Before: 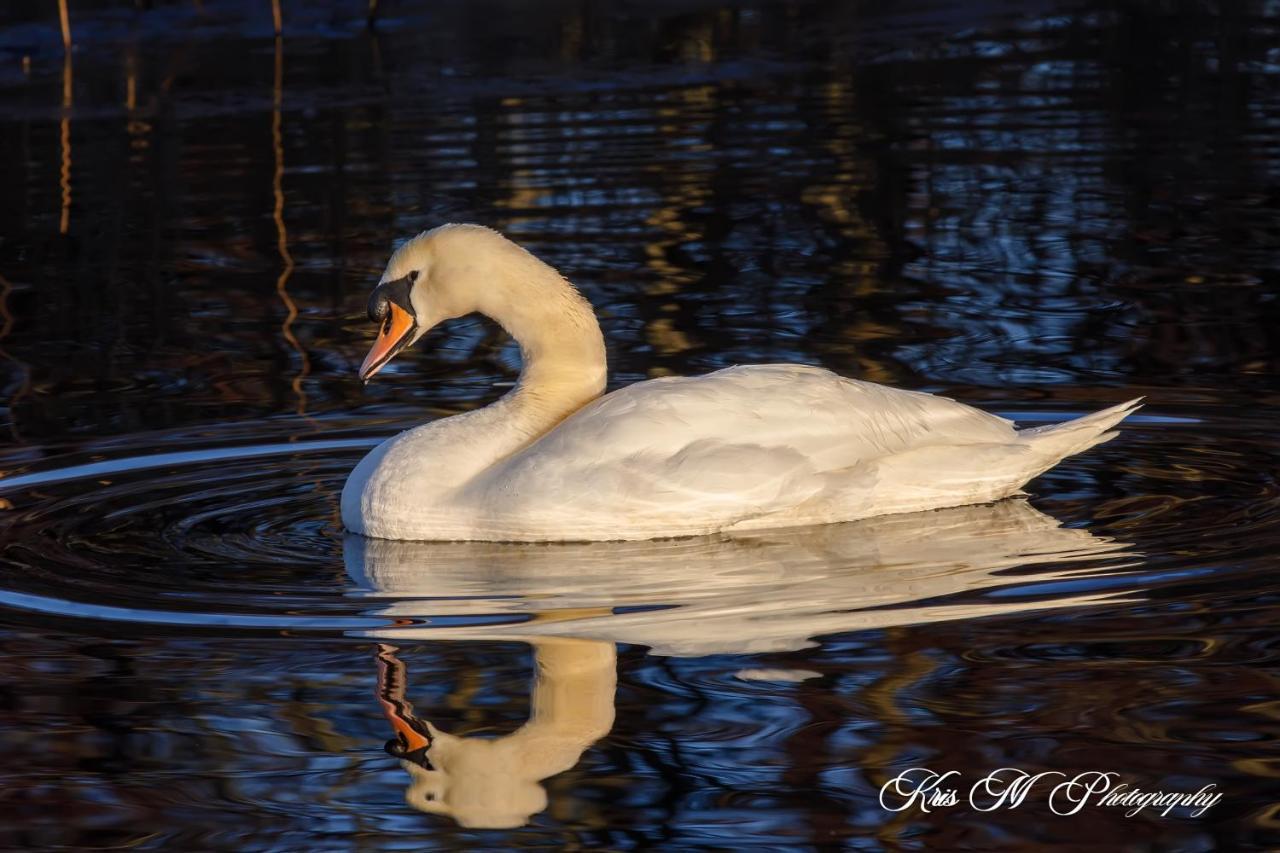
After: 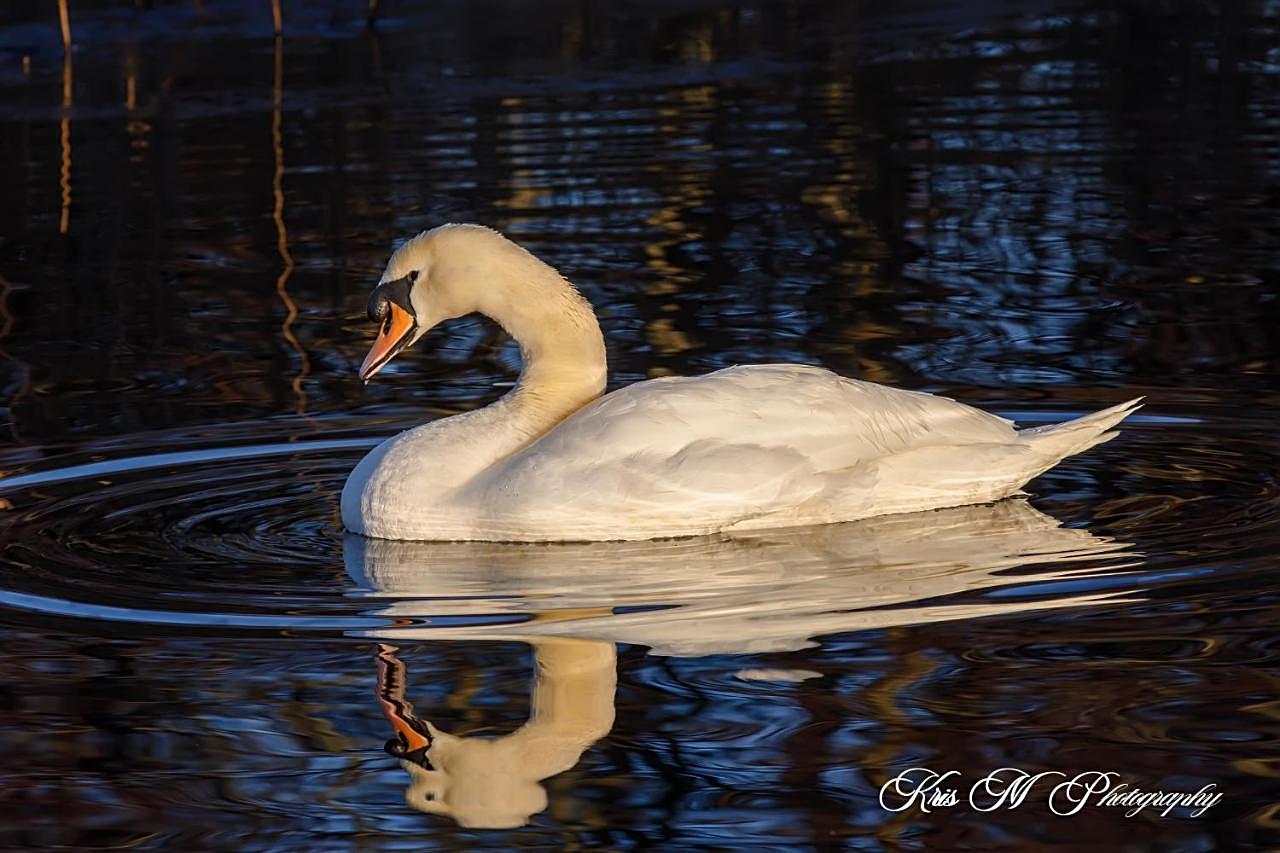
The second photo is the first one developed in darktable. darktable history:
sharpen: on, module defaults
exposure: exposure -0.01 EV
